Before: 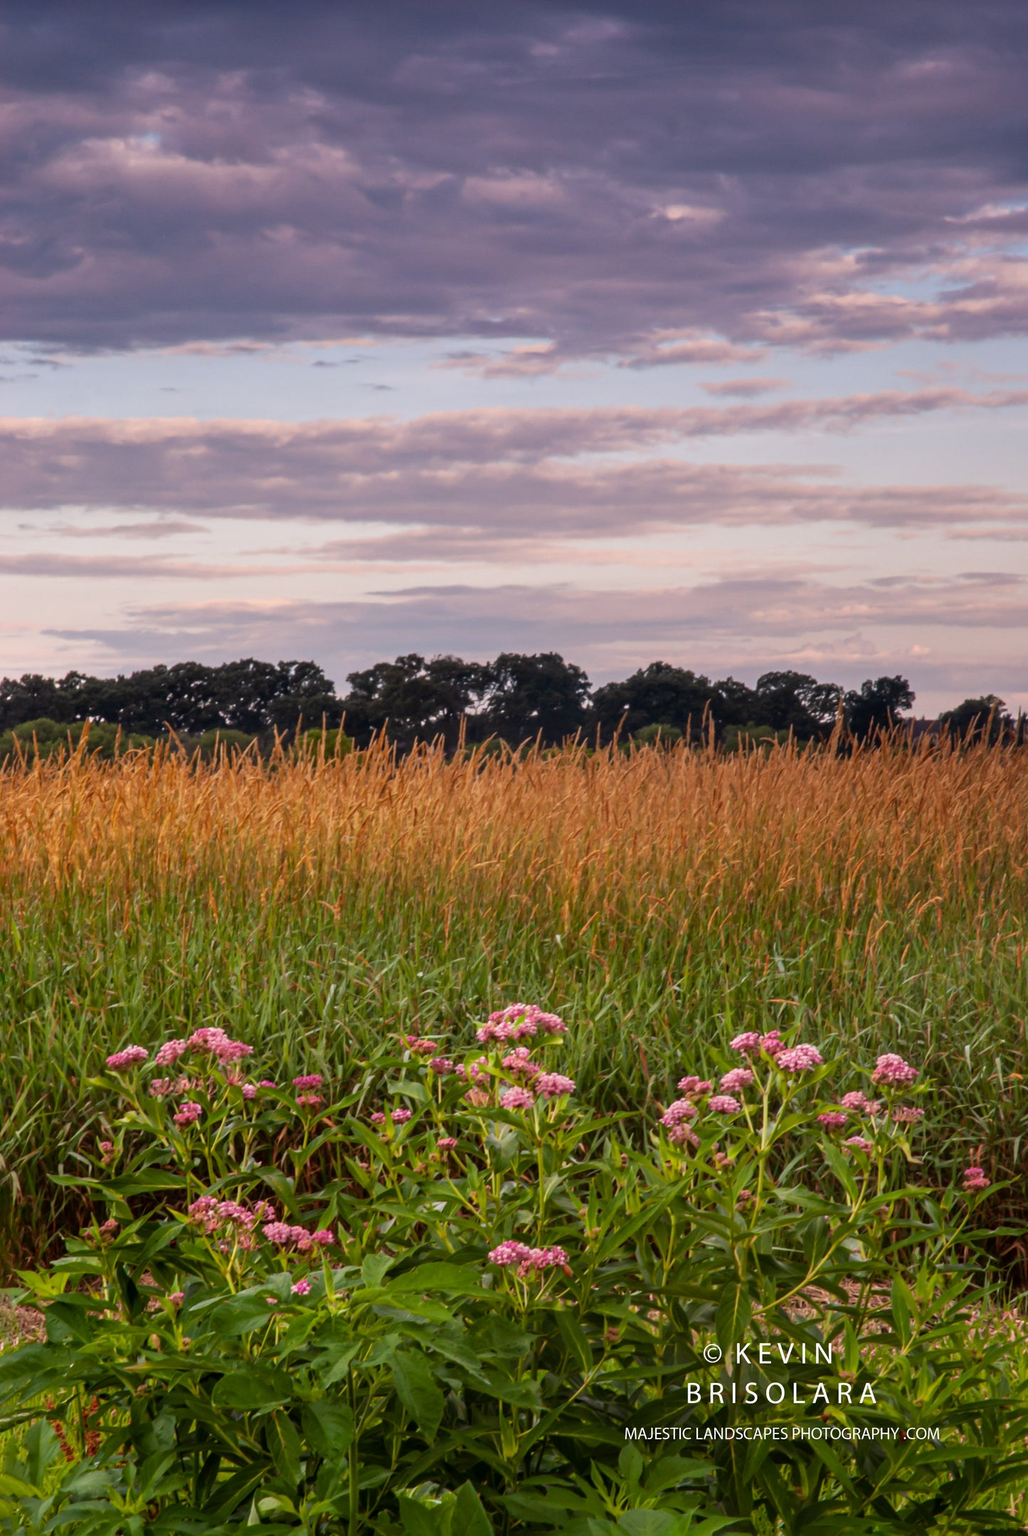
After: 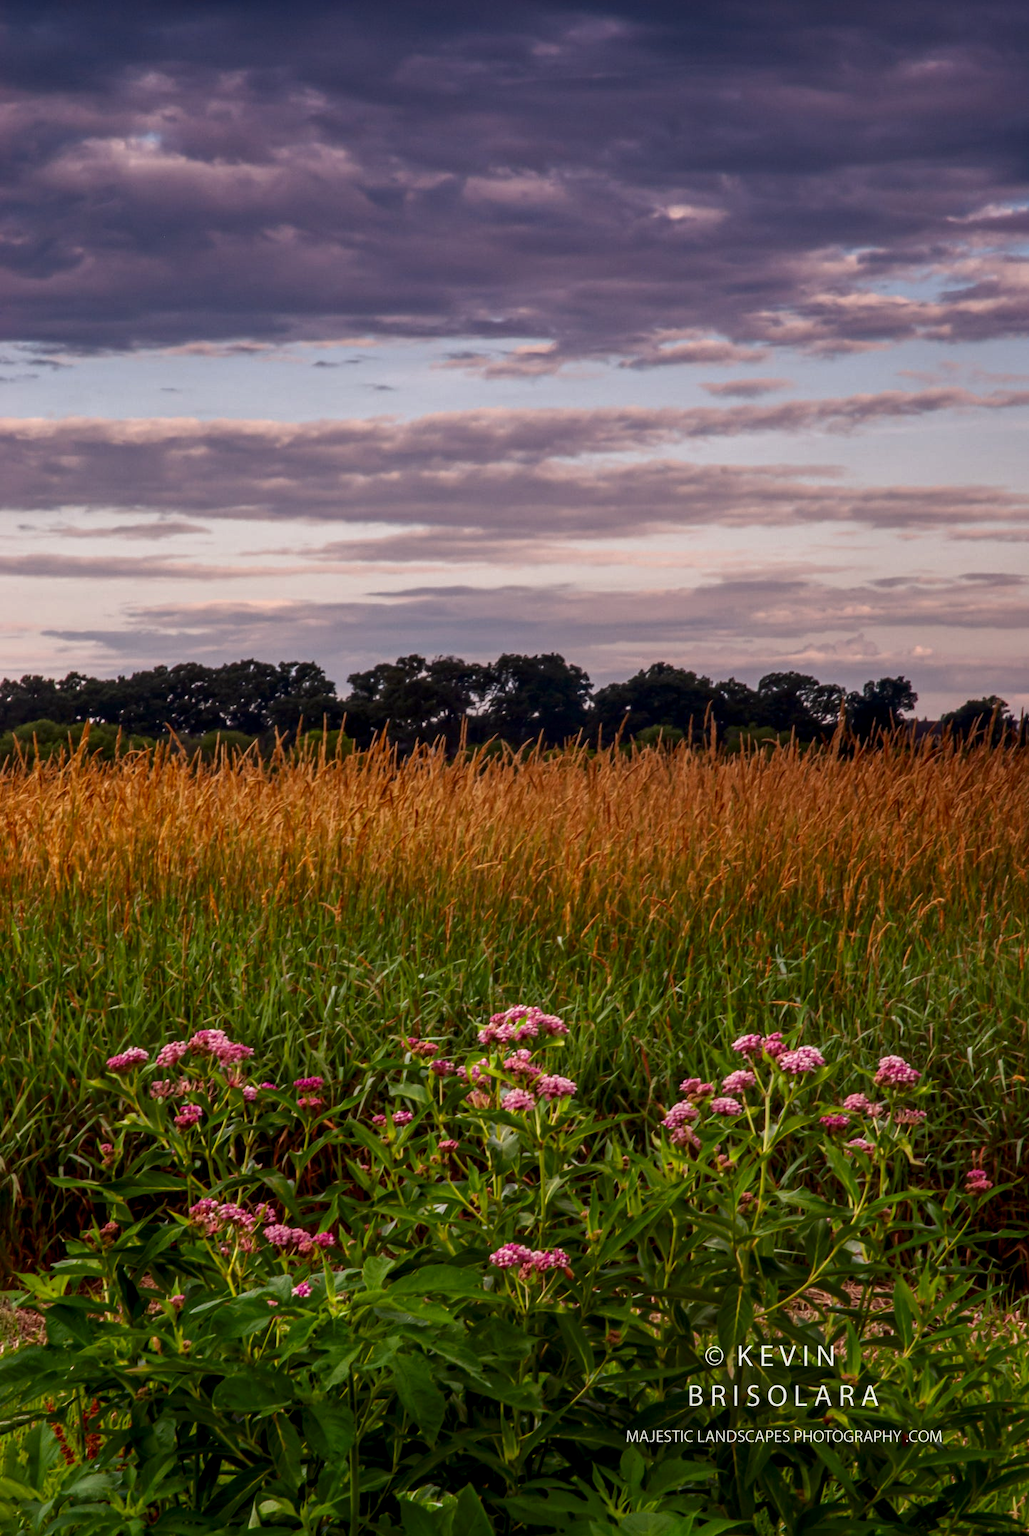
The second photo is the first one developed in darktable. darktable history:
crop: top 0.05%, bottom 0.098%
local contrast: on, module defaults
contrast brightness saturation: brightness -0.2, saturation 0.08
